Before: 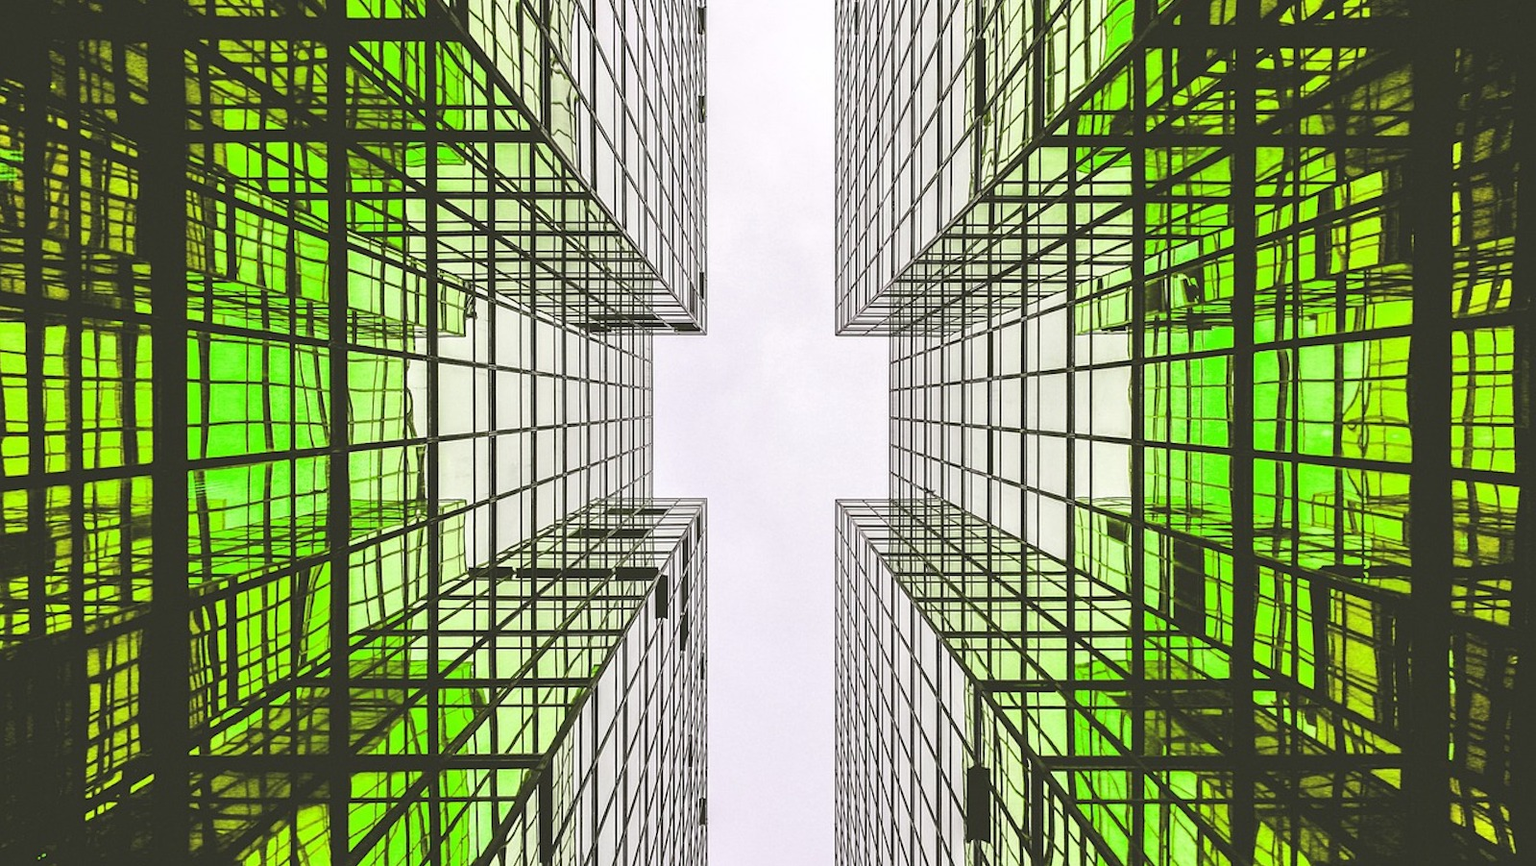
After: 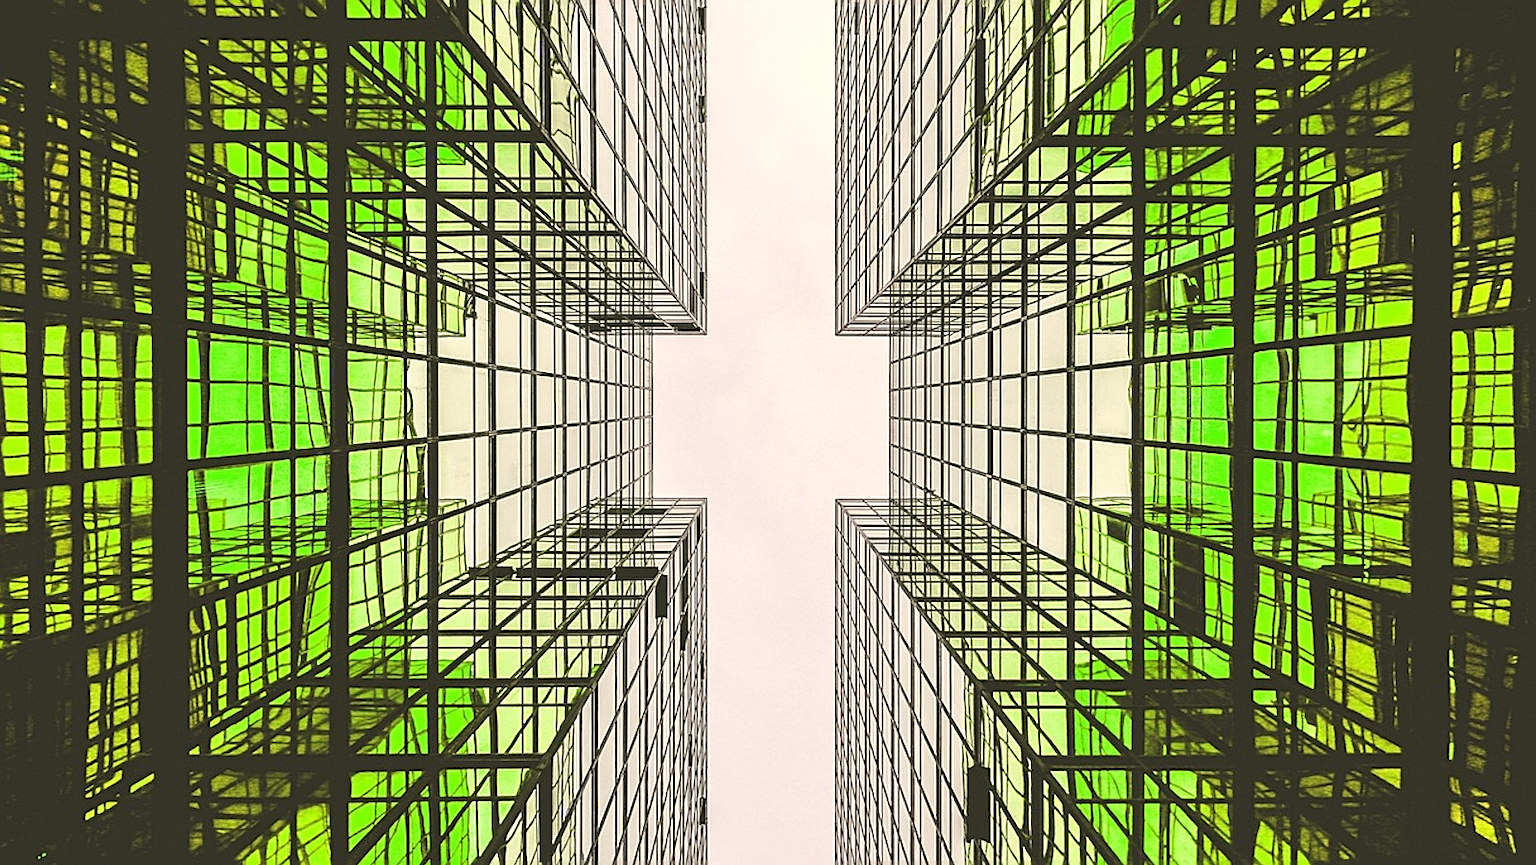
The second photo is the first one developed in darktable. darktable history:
white balance: red 1.045, blue 0.932
sharpen: on, module defaults
